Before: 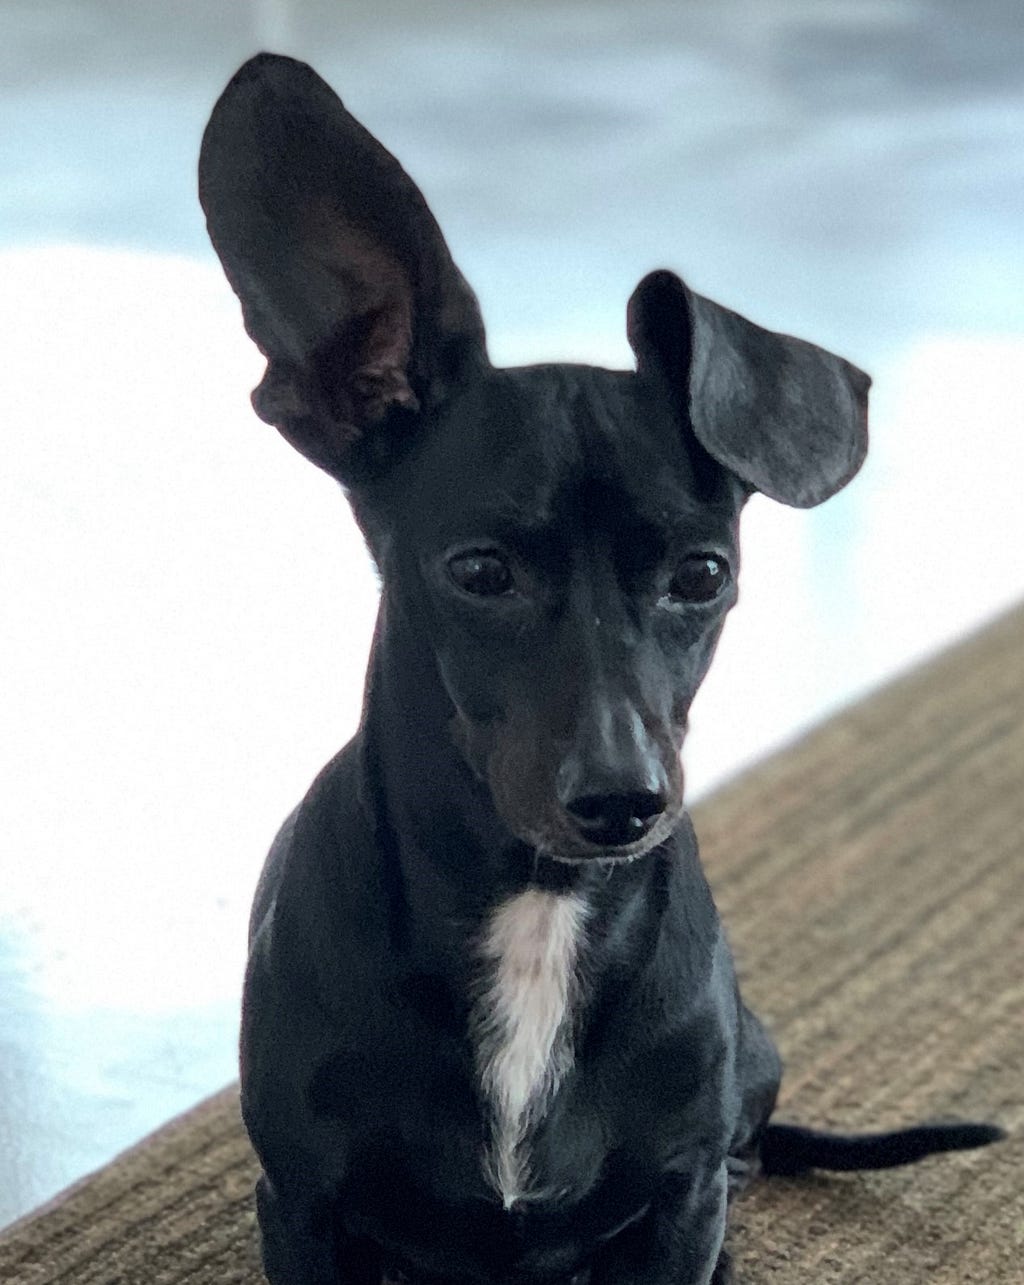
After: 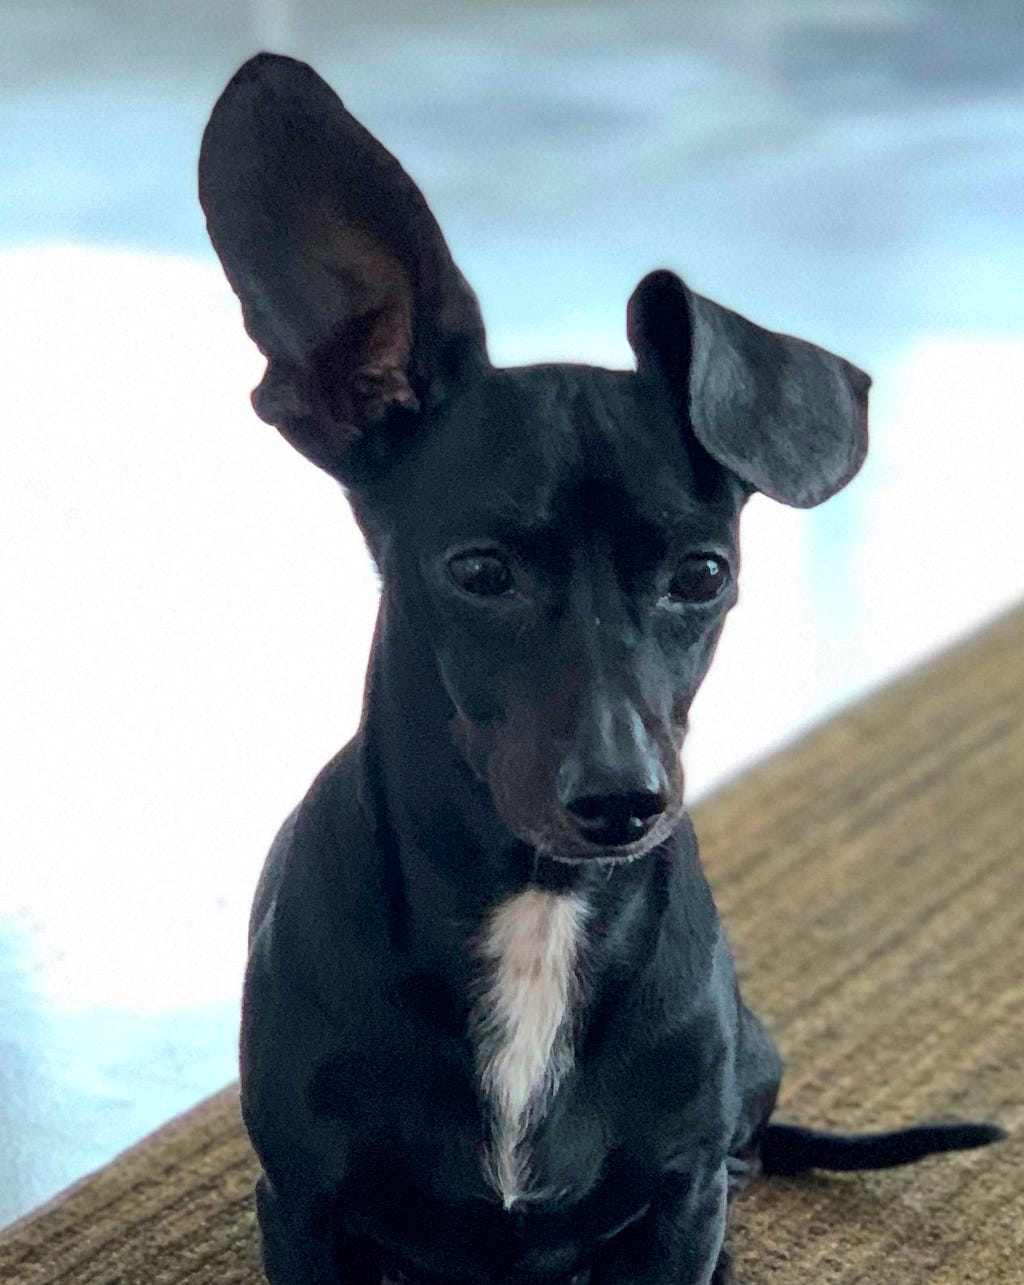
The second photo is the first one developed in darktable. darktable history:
color balance rgb: linear chroma grading › global chroma 14.672%, perceptual saturation grading › global saturation 29.505%
